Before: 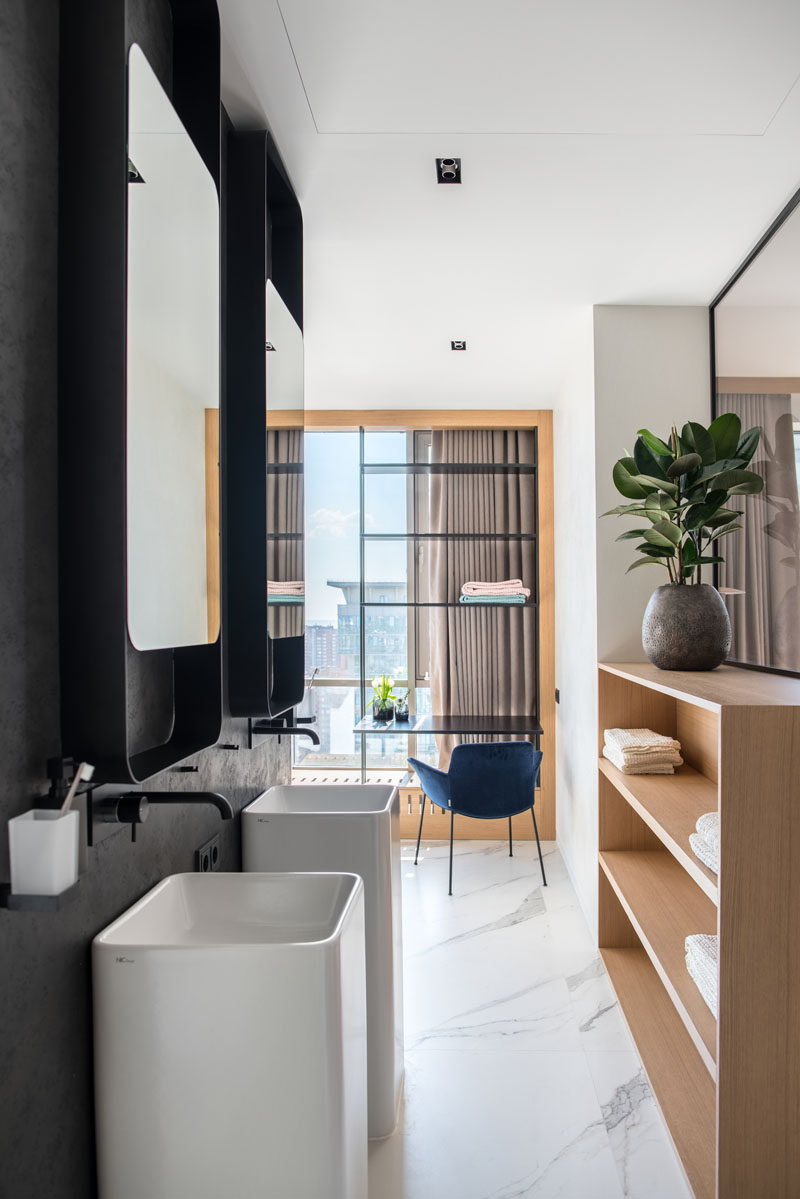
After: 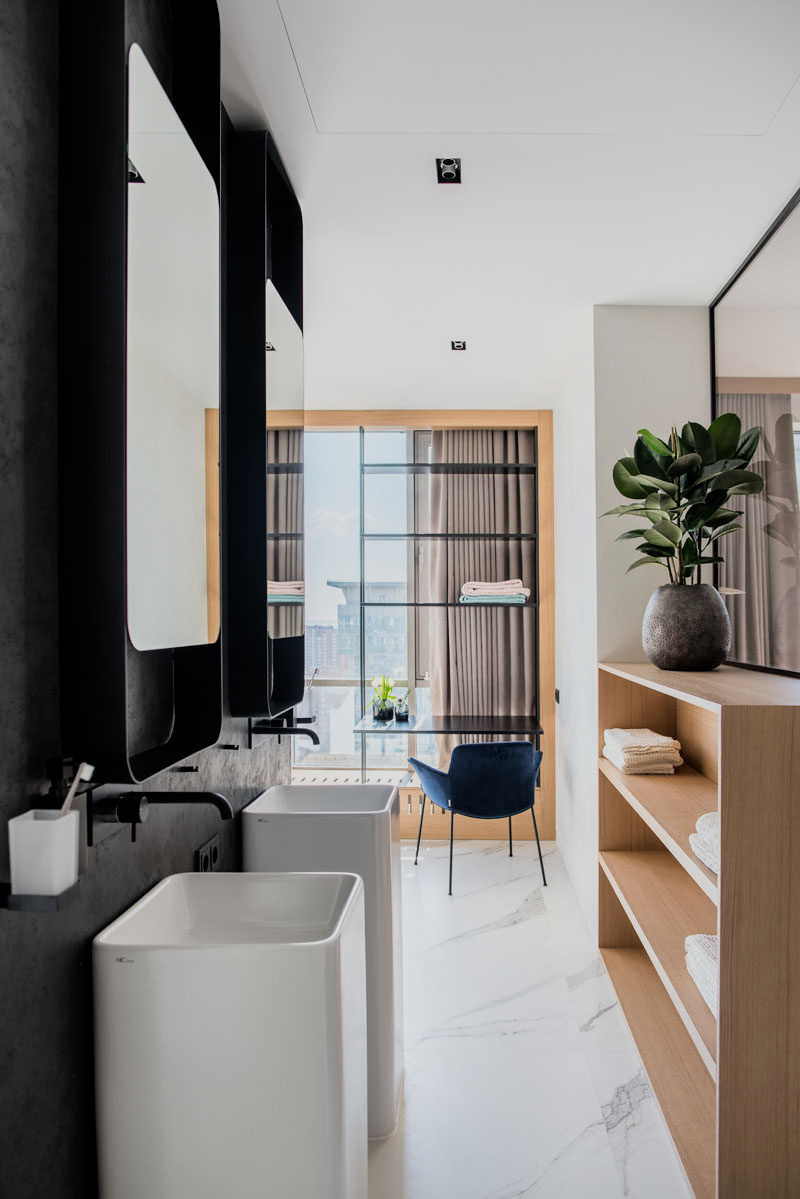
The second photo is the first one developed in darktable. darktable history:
filmic rgb: black relative exposure -7.65 EV, white relative exposure 3.95 EV, hardness 4.02, contrast 1.096, highlights saturation mix -31.05%
